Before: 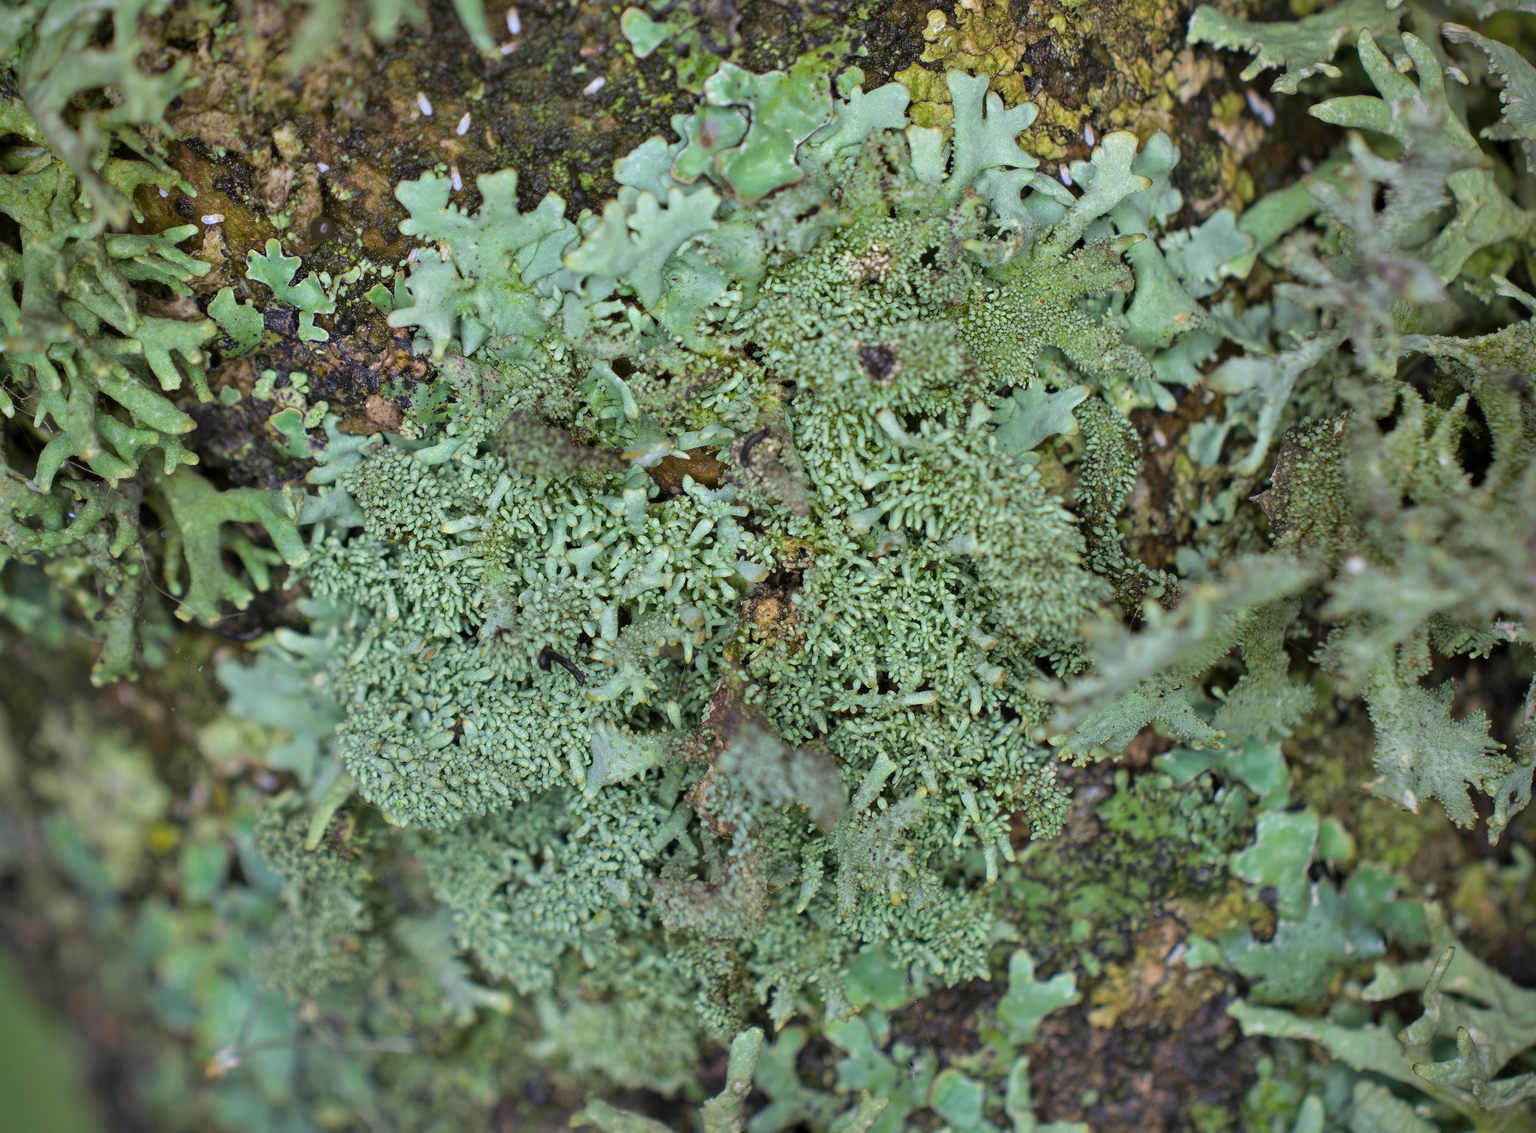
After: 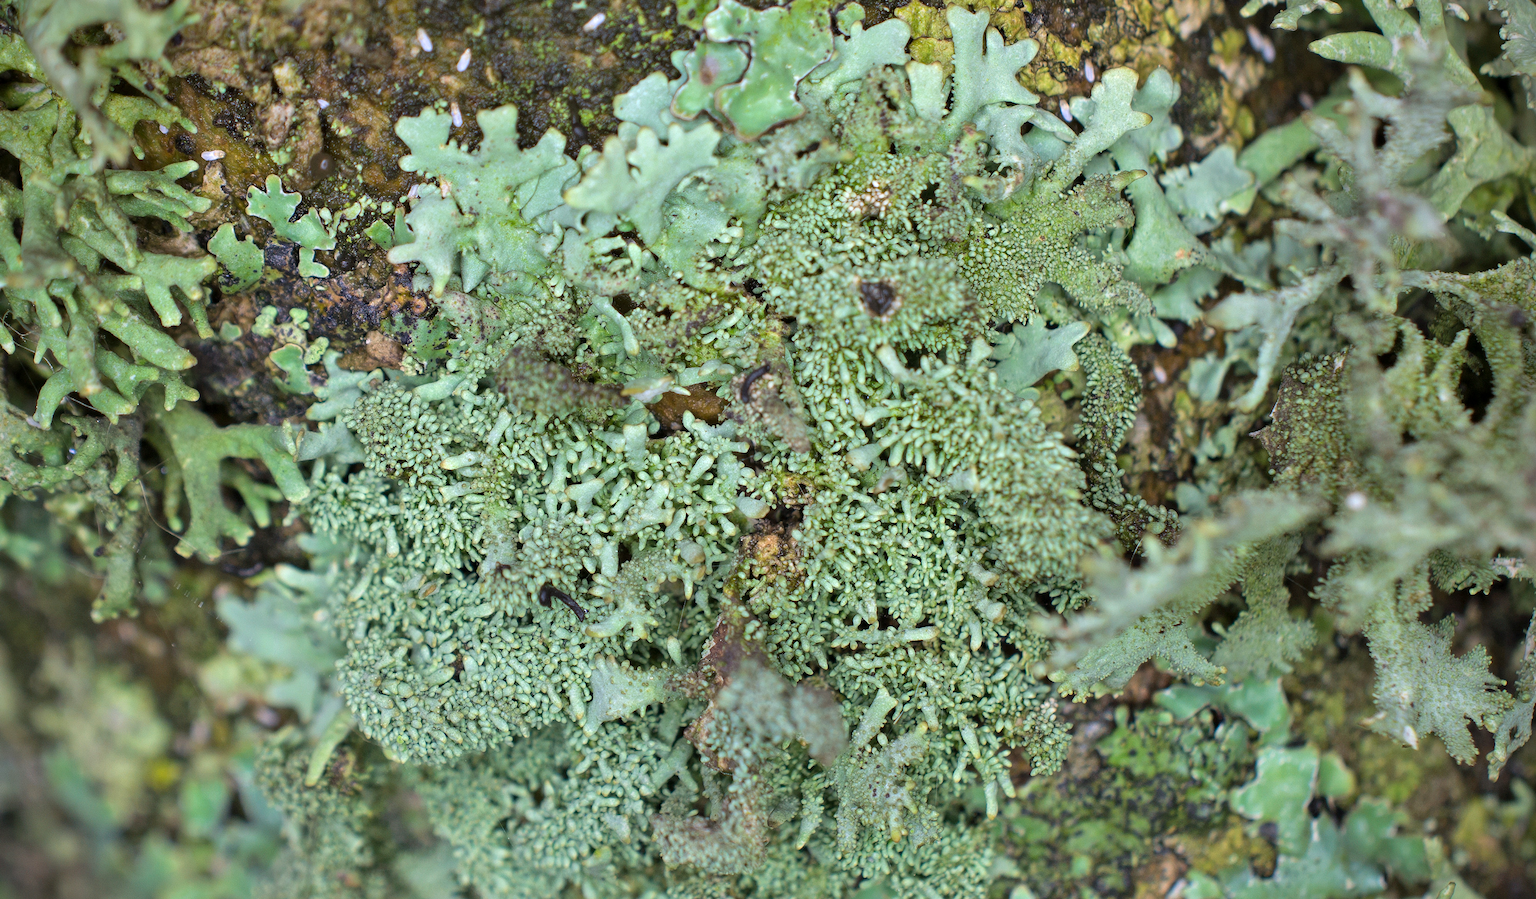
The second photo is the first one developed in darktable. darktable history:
crop and rotate: top 5.667%, bottom 14.937%
exposure: exposure 0.3 EV, compensate highlight preservation false
